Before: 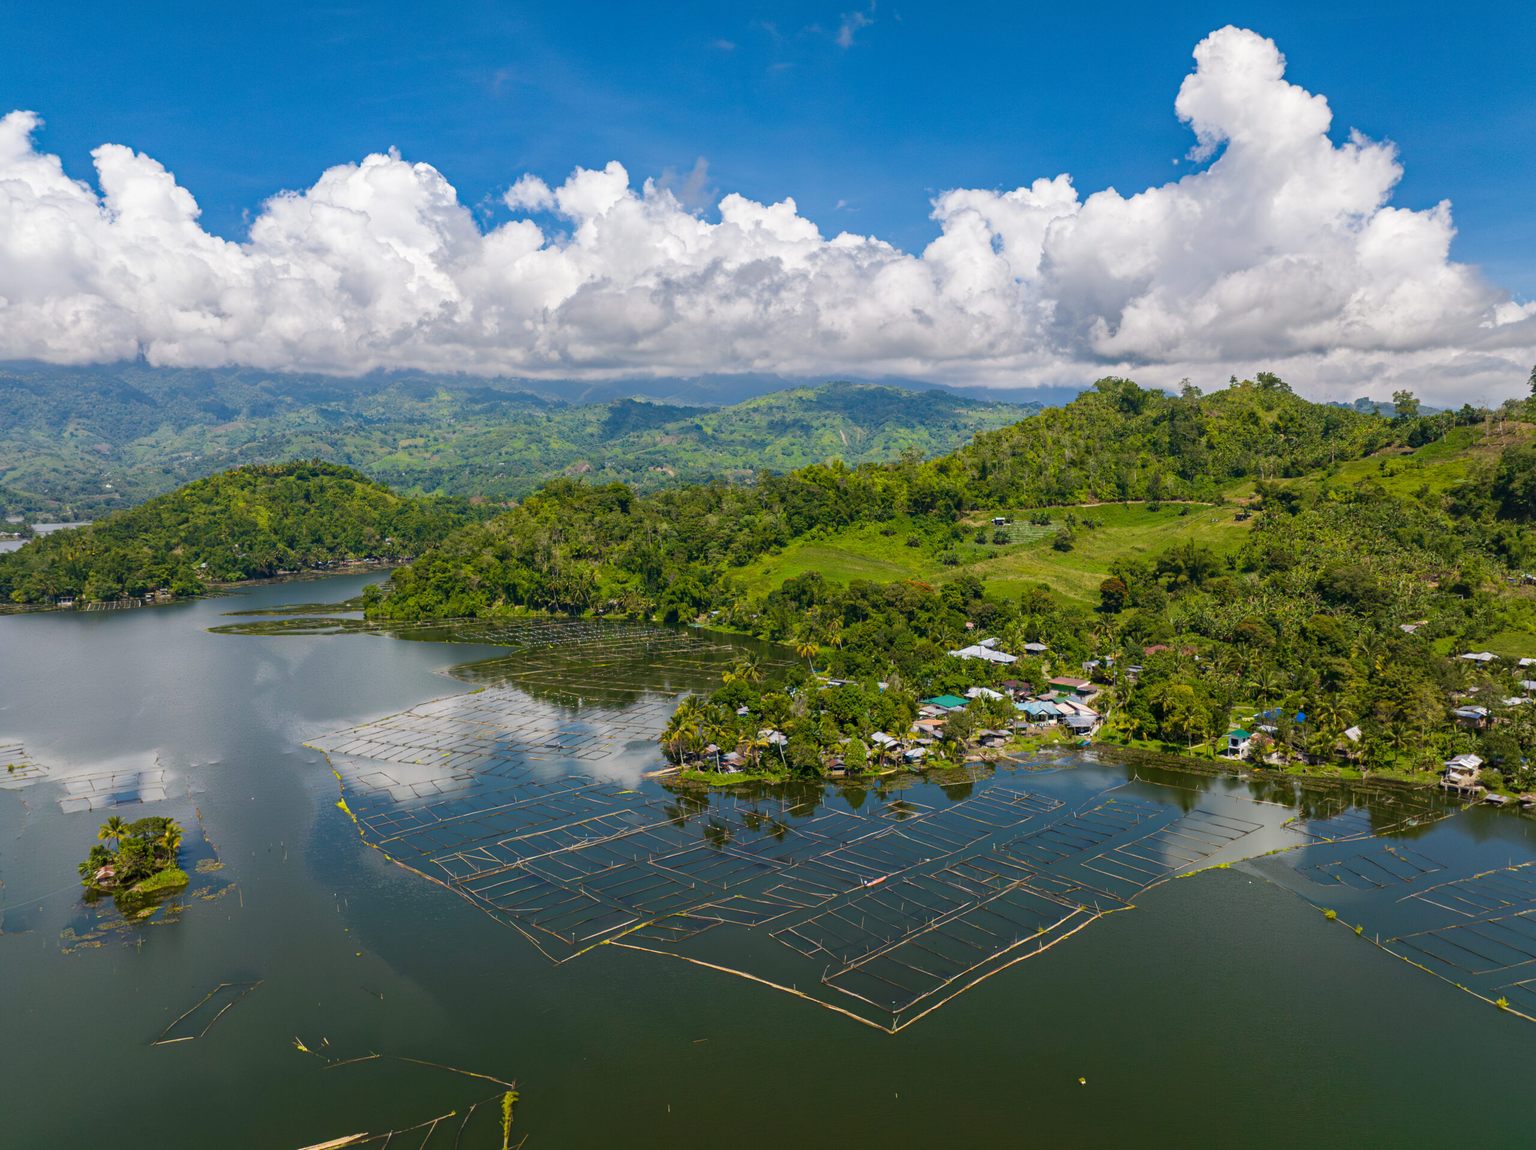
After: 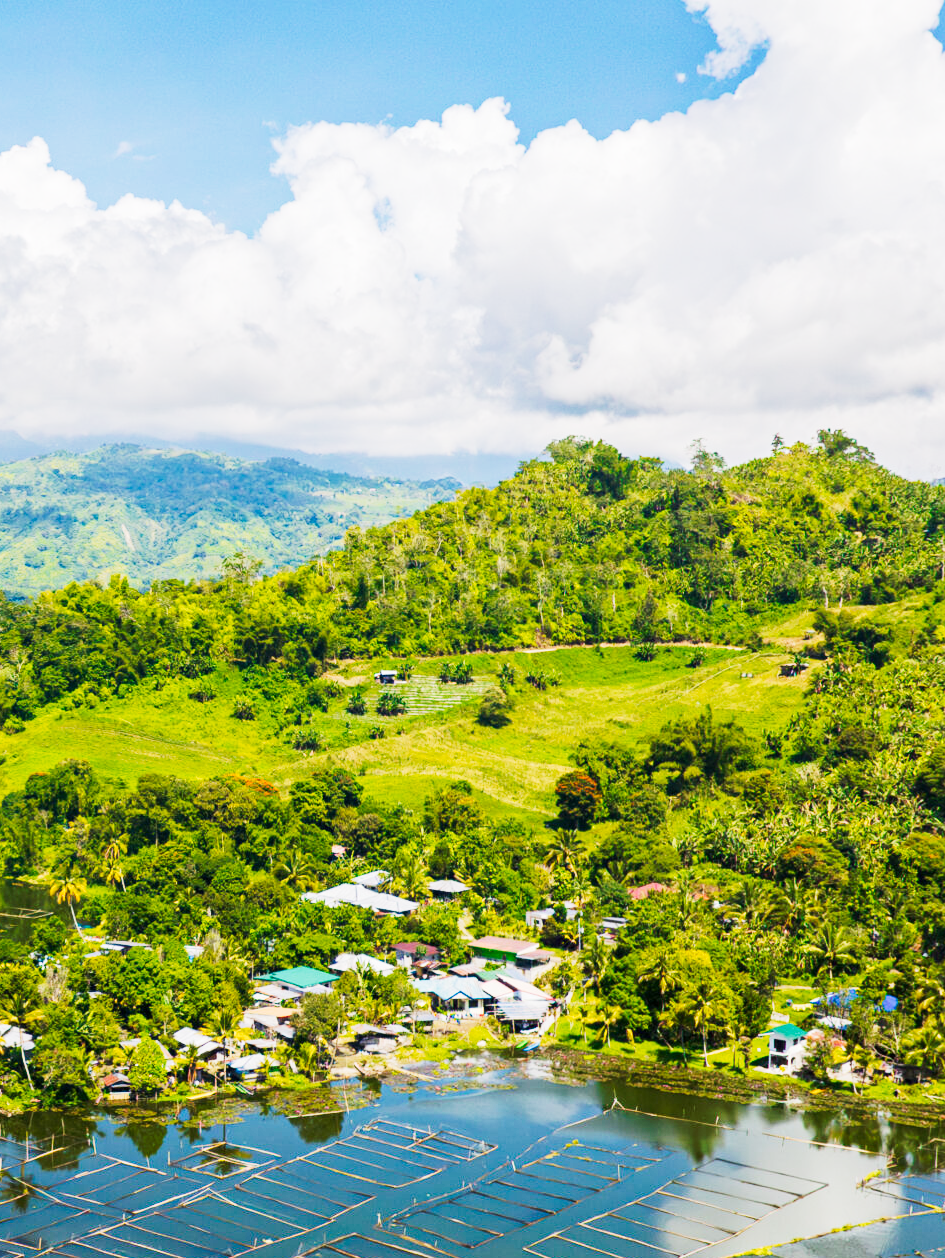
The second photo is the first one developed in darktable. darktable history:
crop and rotate: left 49.936%, top 10.094%, right 13.136%, bottom 24.256%
tone curve: curves: ch0 [(0, 0) (0.003, 0.004) (0.011, 0.015) (0.025, 0.034) (0.044, 0.061) (0.069, 0.095) (0.1, 0.137) (0.136, 0.187) (0.177, 0.244) (0.224, 0.308) (0.277, 0.415) (0.335, 0.532) (0.399, 0.642) (0.468, 0.747) (0.543, 0.829) (0.623, 0.886) (0.709, 0.924) (0.801, 0.951) (0.898, 0.975) (1, 1)], preserve colors none
tone equalizer: on, module defaults
